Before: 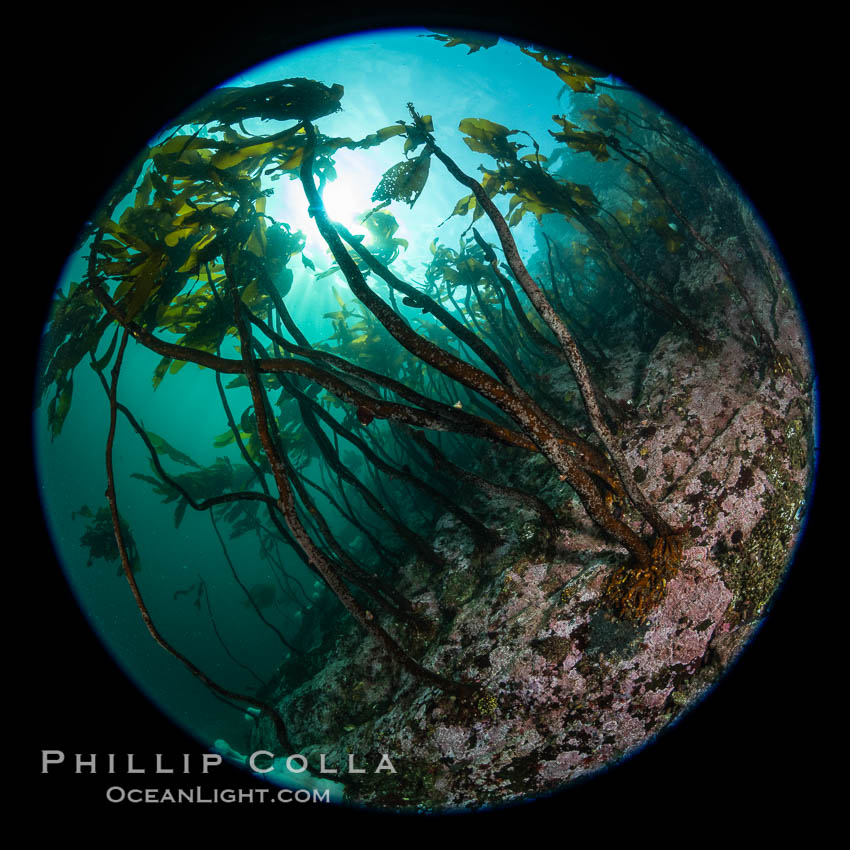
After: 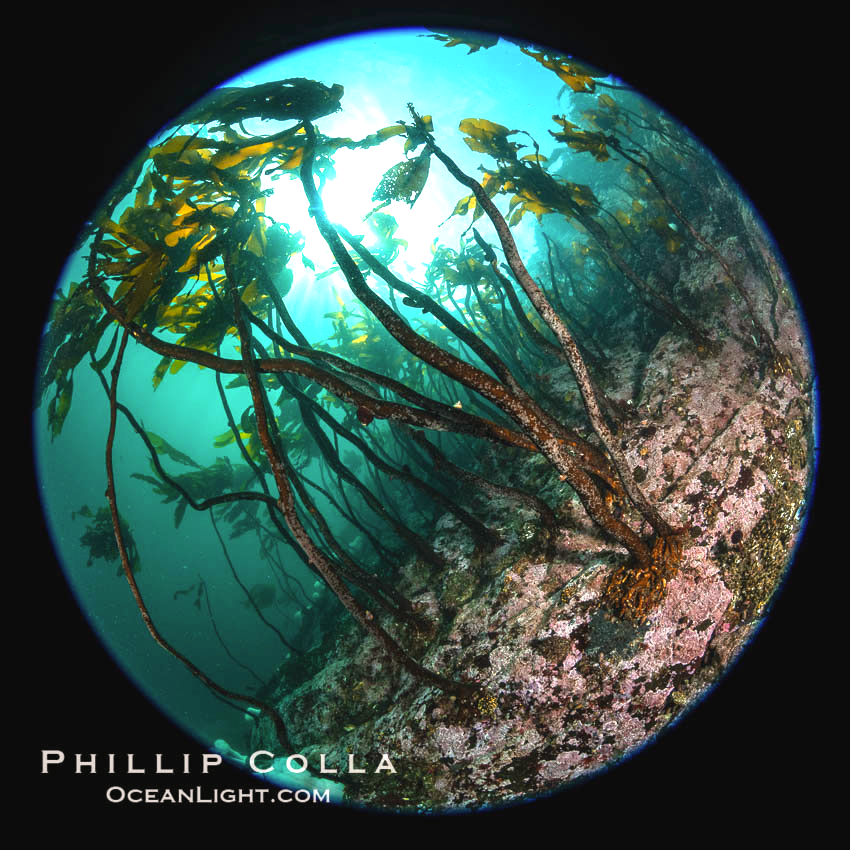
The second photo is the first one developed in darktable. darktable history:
color zones: curves: ch2 [(0, 0.5) (0.143, 0.5) (0.286, 0.416) (0.429, 0.5) (0.571, 0.5) (0.714, 0.5) (0.857, 0.5) (1, 0.5)]
color correction: highlights a* 3.77, highlights b* 5.08
exposure: black level correction -0.001, exposure 1.112 EV, compensate highlight preservation false
